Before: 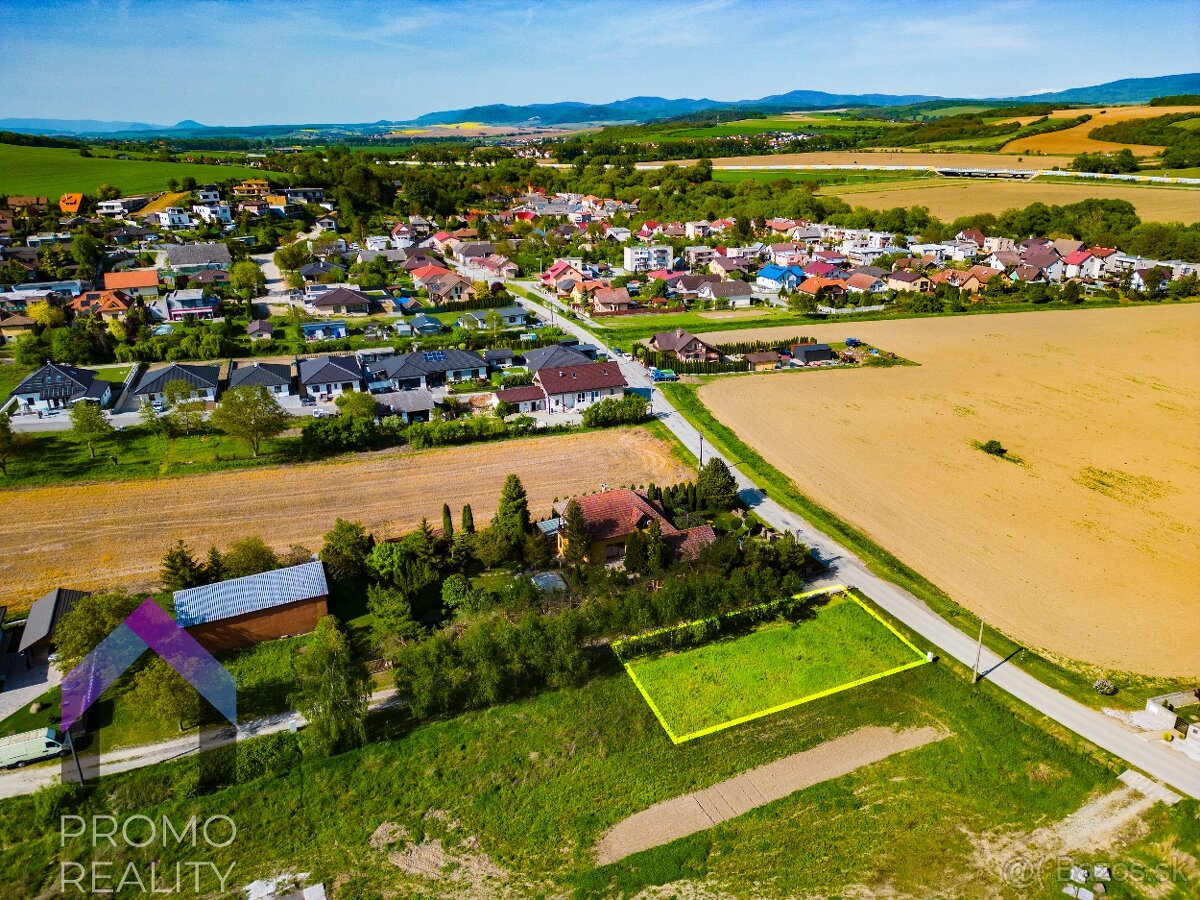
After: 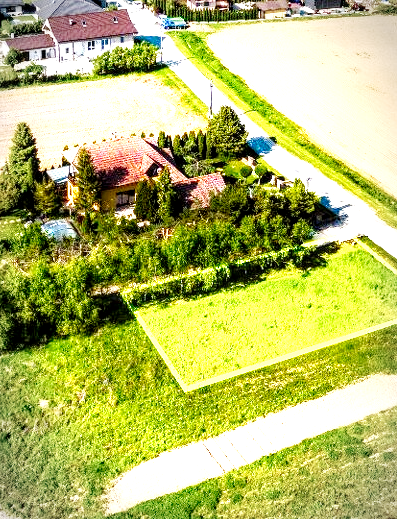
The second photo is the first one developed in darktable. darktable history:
exposure: black level correction 0.001, exposure 1.735 EV, compensate highlight preservation false
crop: left 40.878%, top 39.176%, right 25.993%, bottom 3.081%
vignetting: automatic ratio true
base curve: curves: ch0 [(0, 0) (0.036, 0.025) (0.121, 0.166) (0.206, 0.329) (0.605, 0.79) (1, 1)], preserve colors none
local contrast: highlights 60%, shadows 60%, detail 160%
